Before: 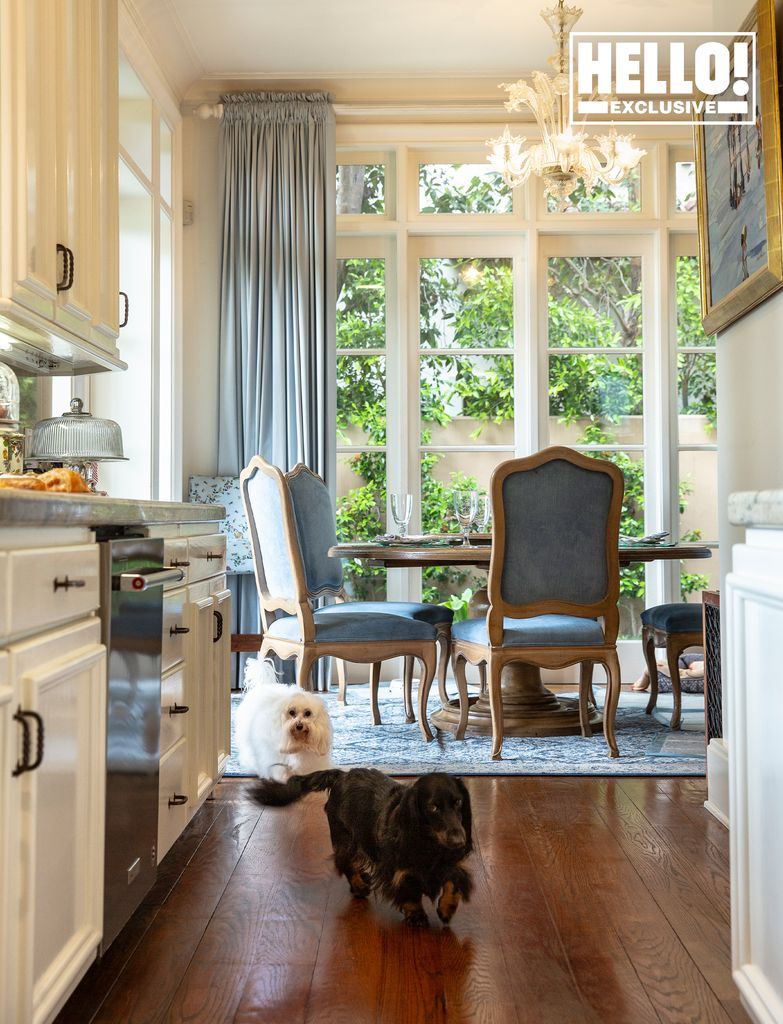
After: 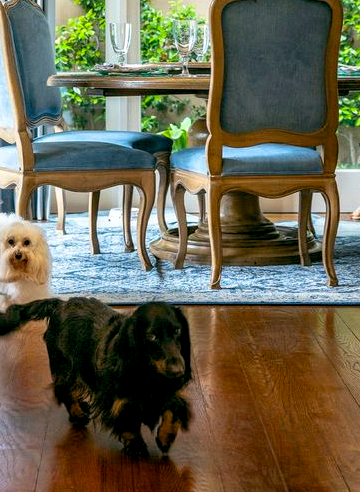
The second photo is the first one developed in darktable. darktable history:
color balance rgb: power › hue 313.94°, global offset › luminance -0.337%, global offset › chroma 0.114%, global offset › hue 163.3°, perceptual saturation grading › global saturation 24.954%, global vibrance 20%
crop: left 35.909%, top 46.024%, right 18.093%, bottom 5.915%
local contrast: on, module defaults
